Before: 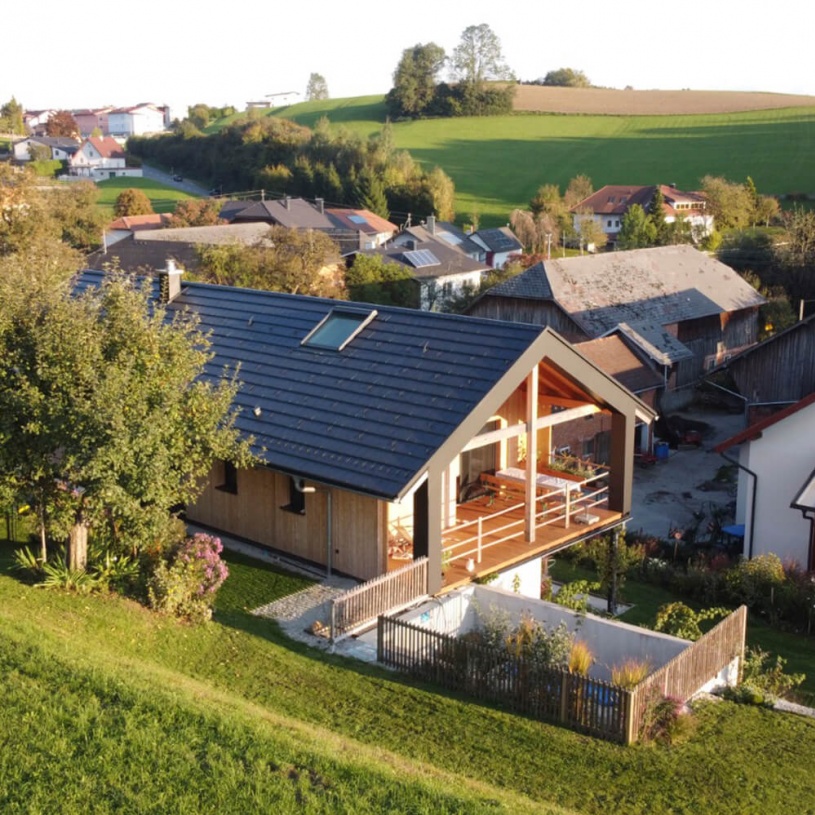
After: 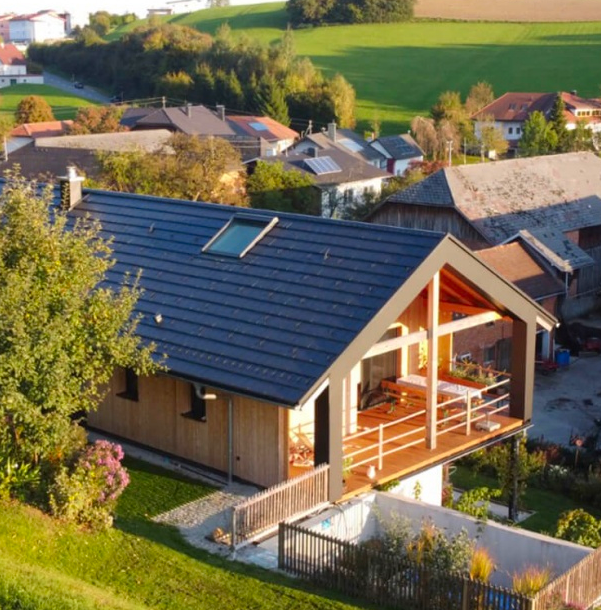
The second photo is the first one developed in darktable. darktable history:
color correction: highlights b* 0.037, saturation 1.27
sharpen: radius 2.852, amount 0.878, threshold 47.211
crop and rotate: left 12.209%, top 11.486%, right 13.989%, bottom 13.664%
